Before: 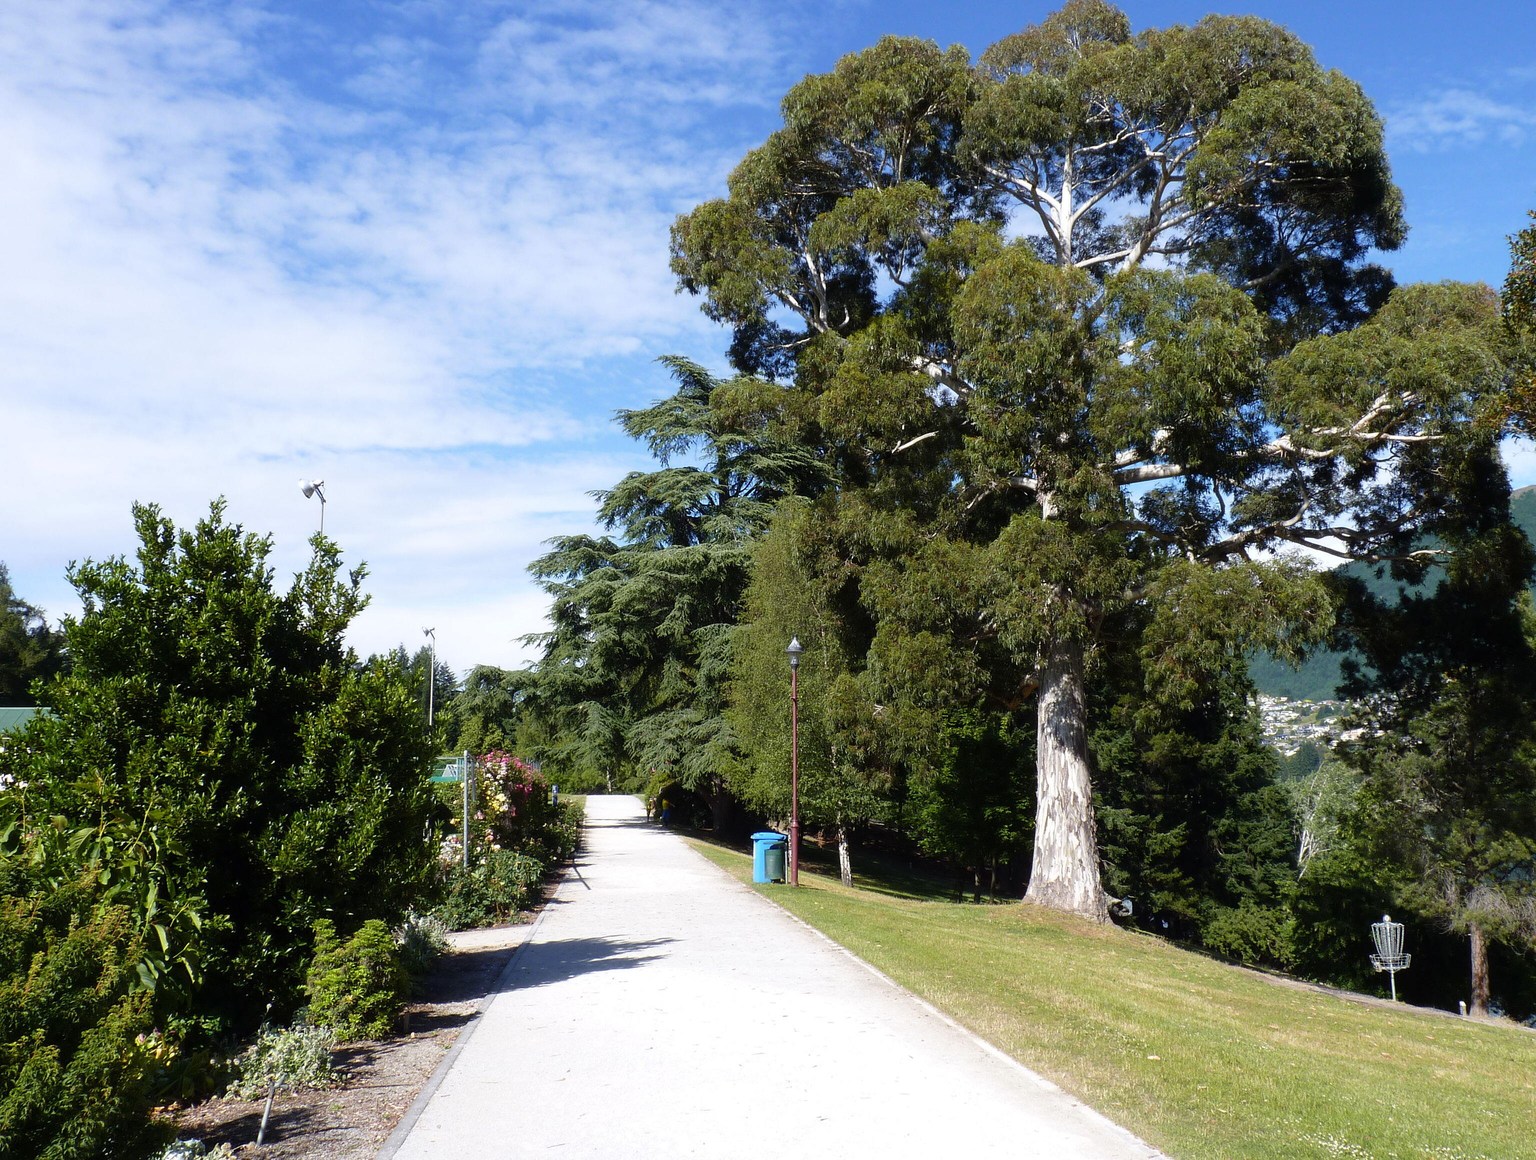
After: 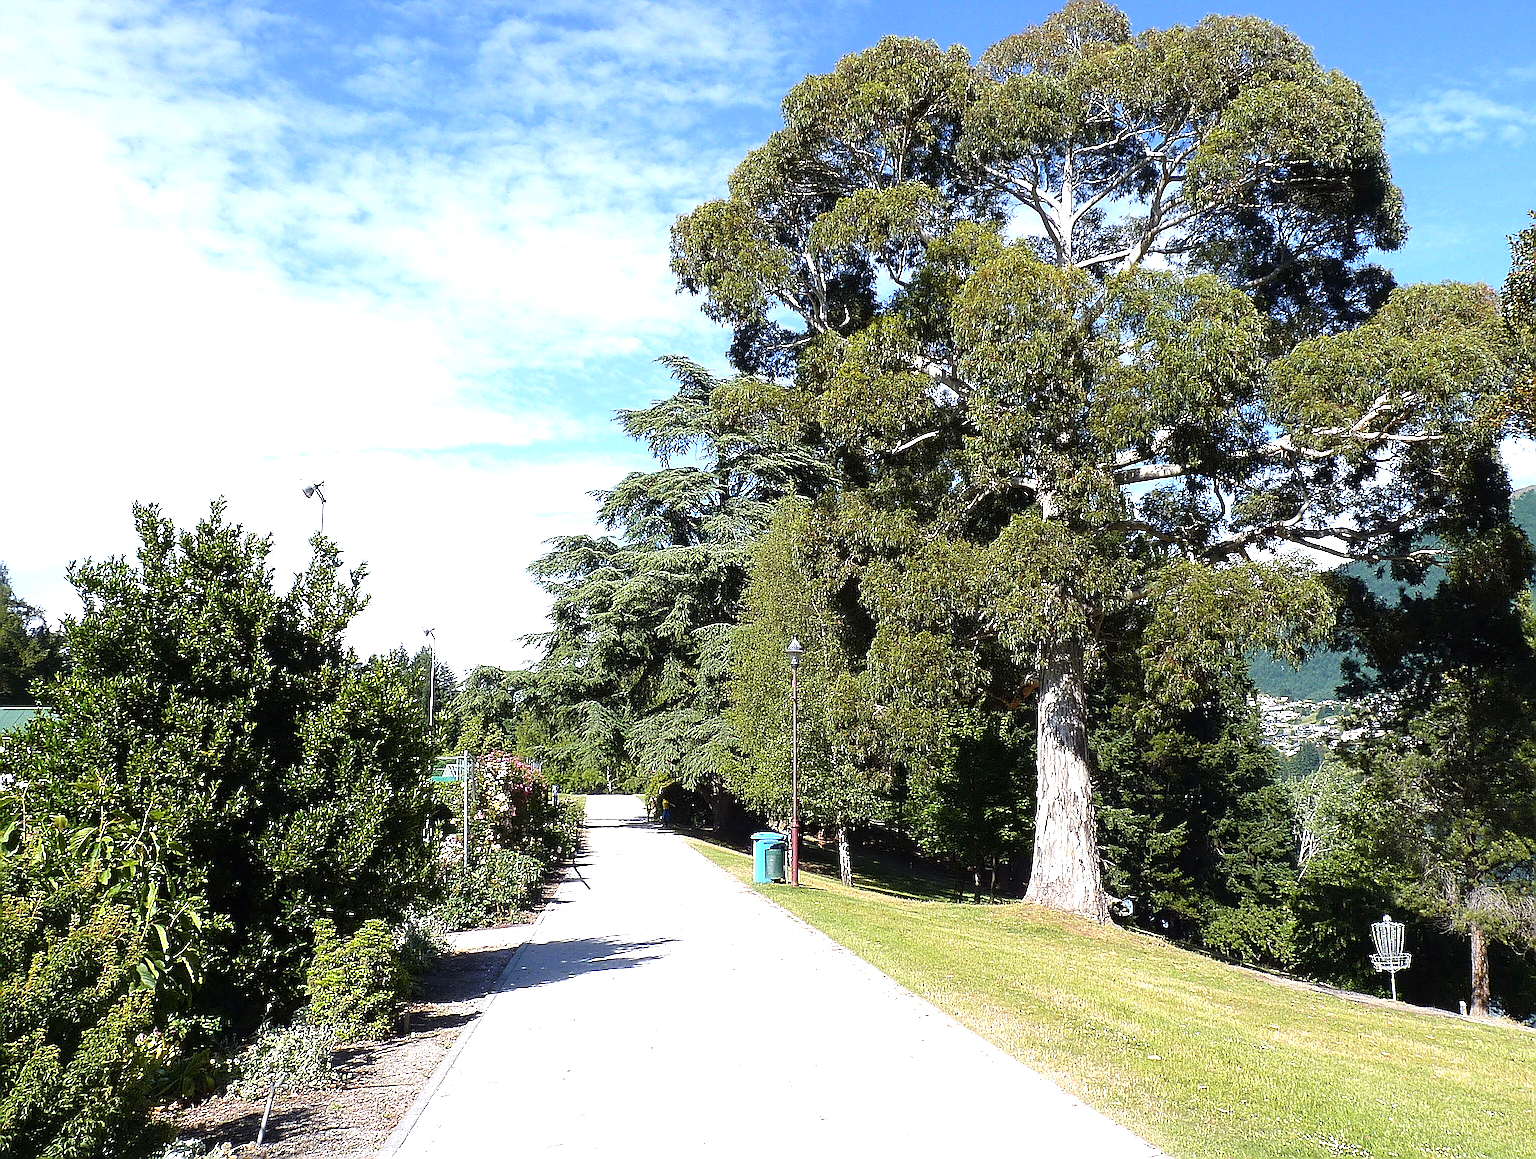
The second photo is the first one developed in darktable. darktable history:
sharpen: amount 2
exposure: exposure 0.74 EV, compensate highlight preservation false
